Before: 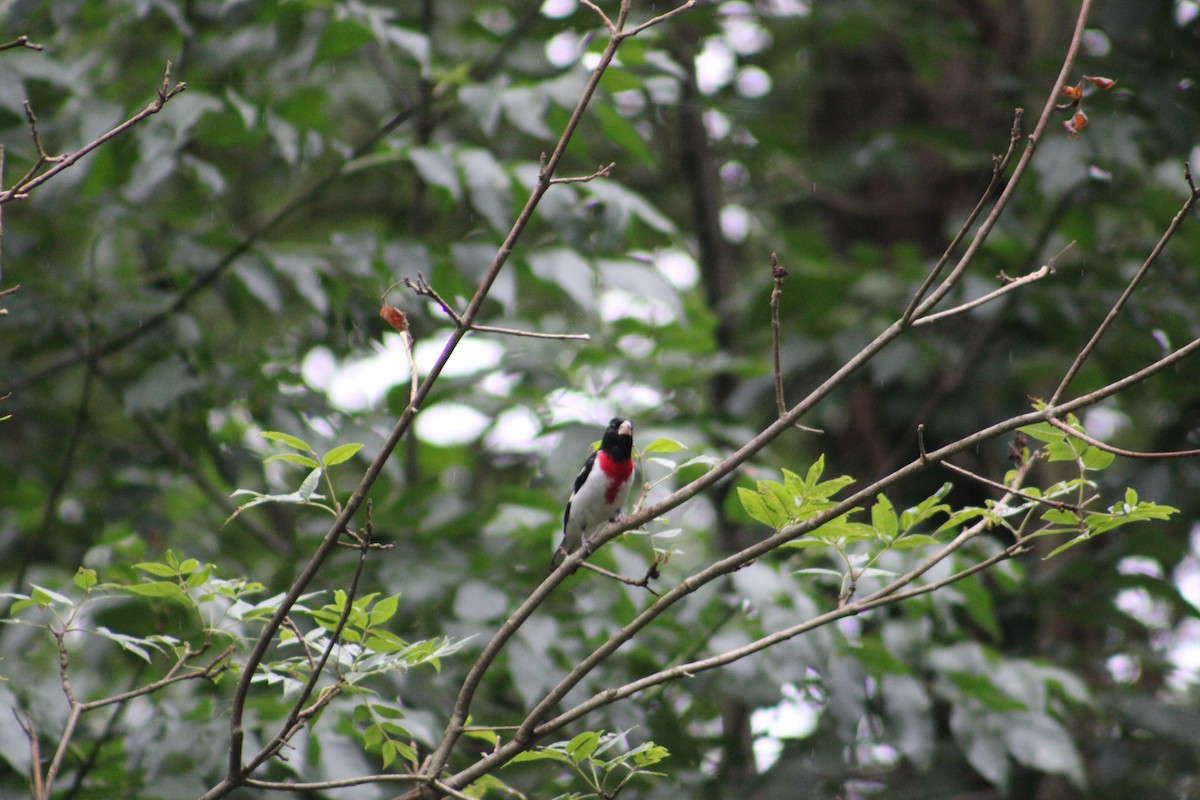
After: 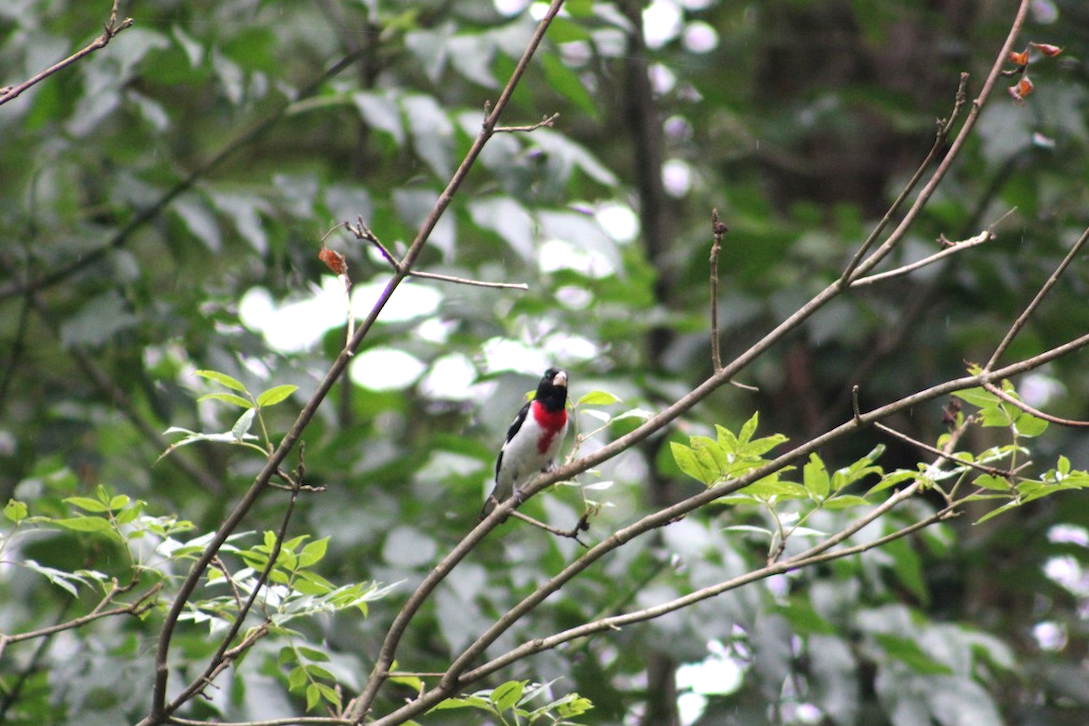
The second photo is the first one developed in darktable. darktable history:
exposure: exposure 0.486 EV, compensate highlight preservation false
crop and rotate: angle -1.95°, left 3.097%, top 4.067%, right 1.516%, bottom 0.602%
